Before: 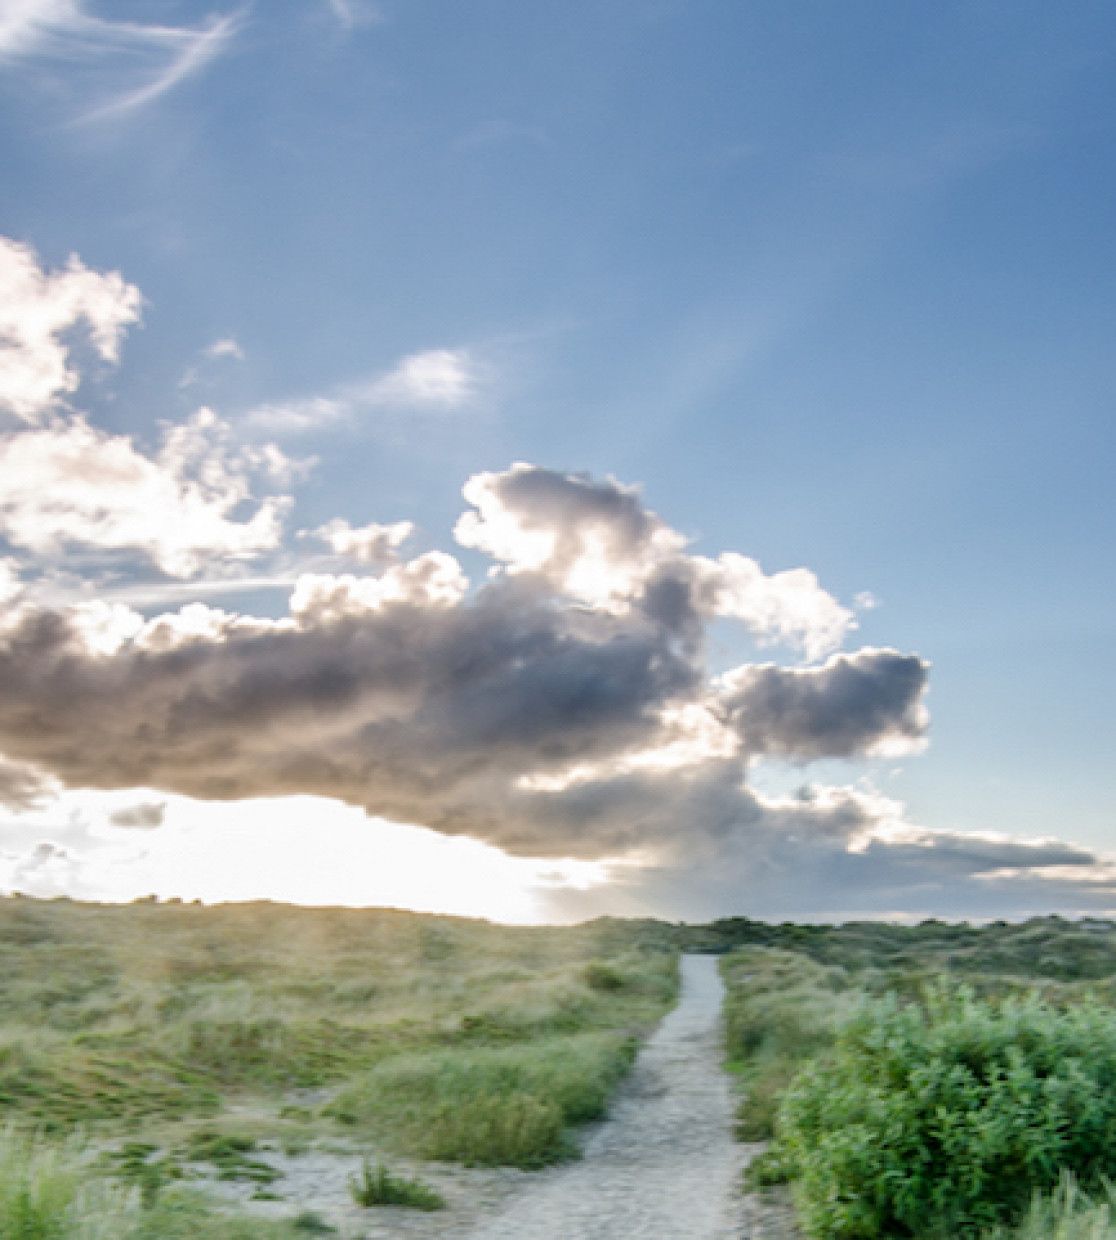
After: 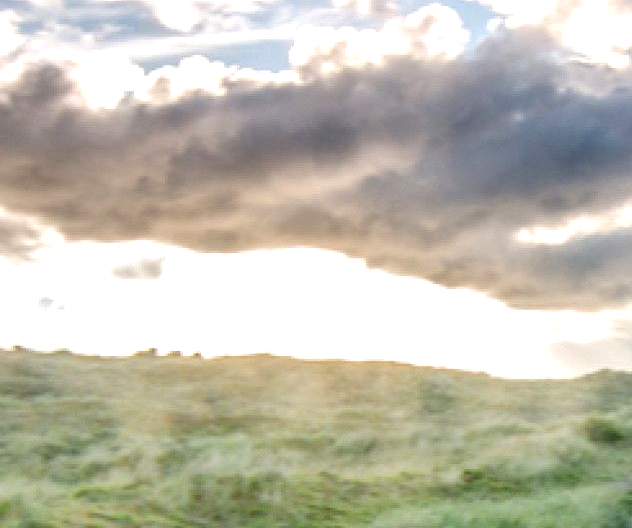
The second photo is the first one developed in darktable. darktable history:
exposure: black level correction 0, exposure 0.499 EV, compensate exposure bias true, compensate highlight preservation false
crop: top 44.19%, right 43.368%, bottom 13.228%
